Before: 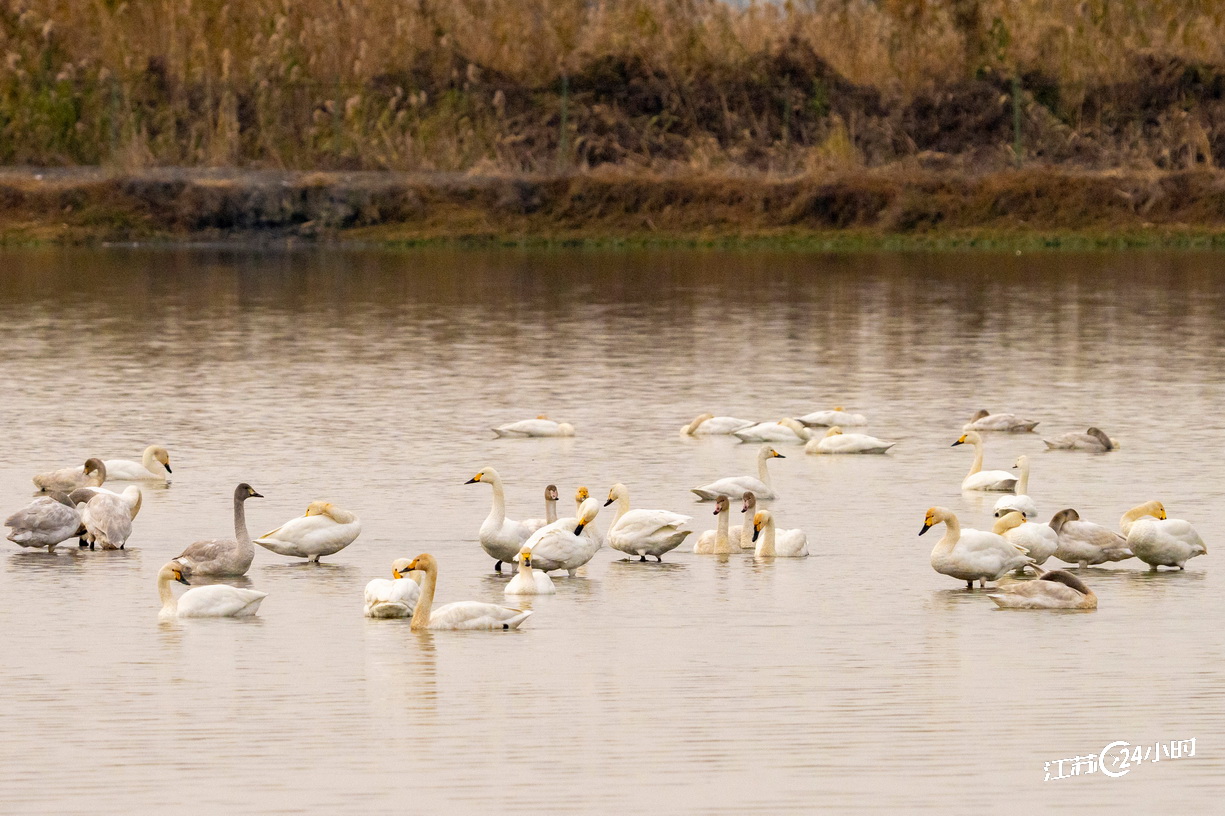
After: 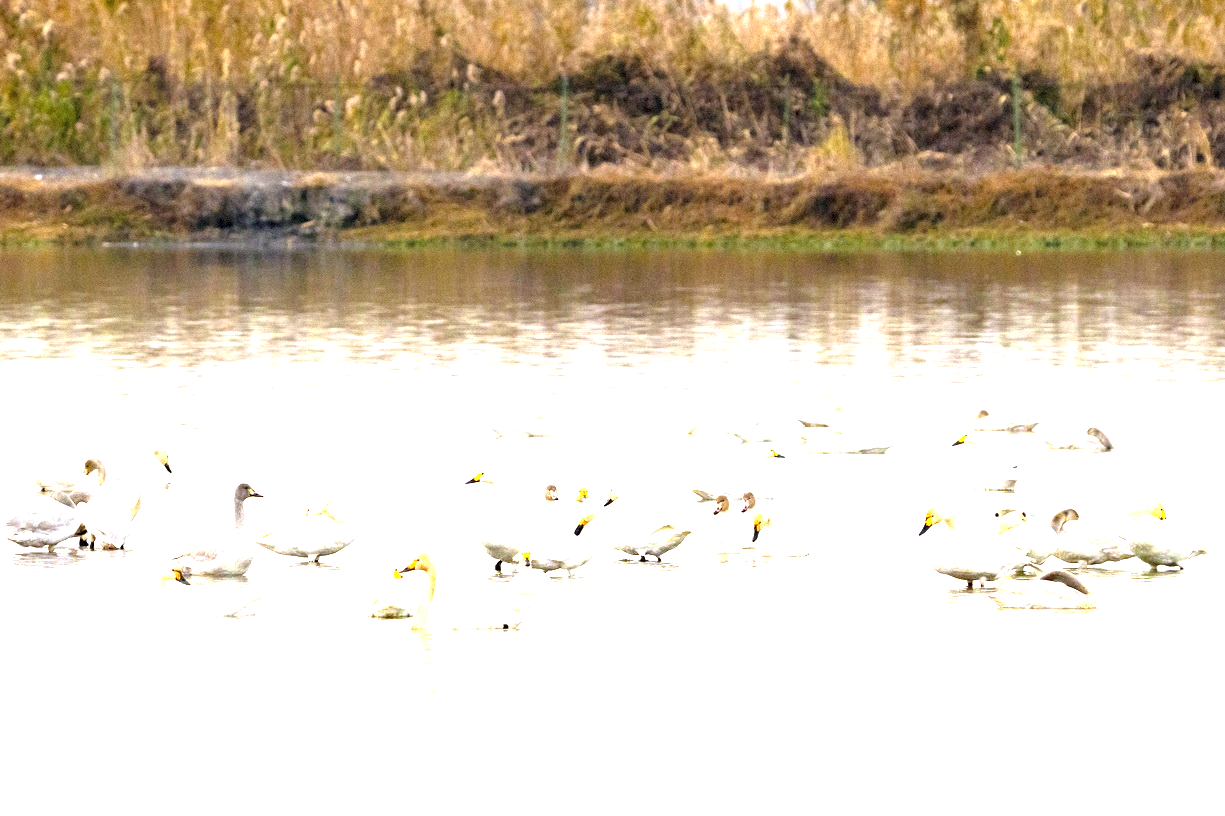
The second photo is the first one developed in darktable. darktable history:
exposure: exposure 2.003 EV, compensate highlight preservation false
white balance: red 0.924, blue 1.095
